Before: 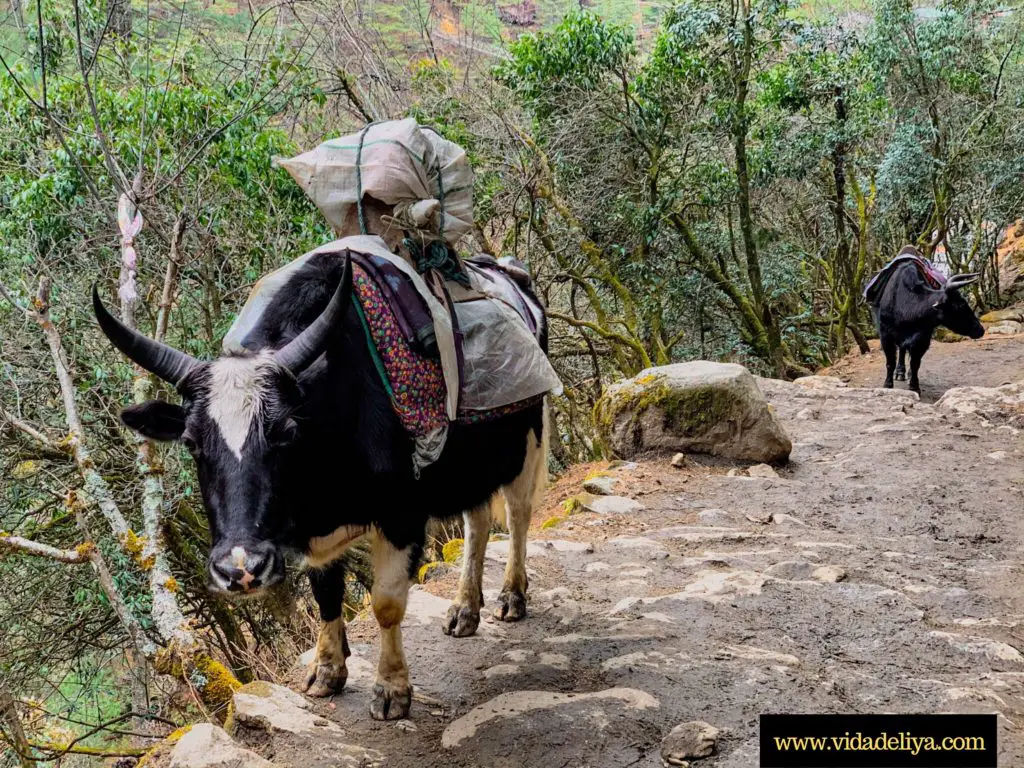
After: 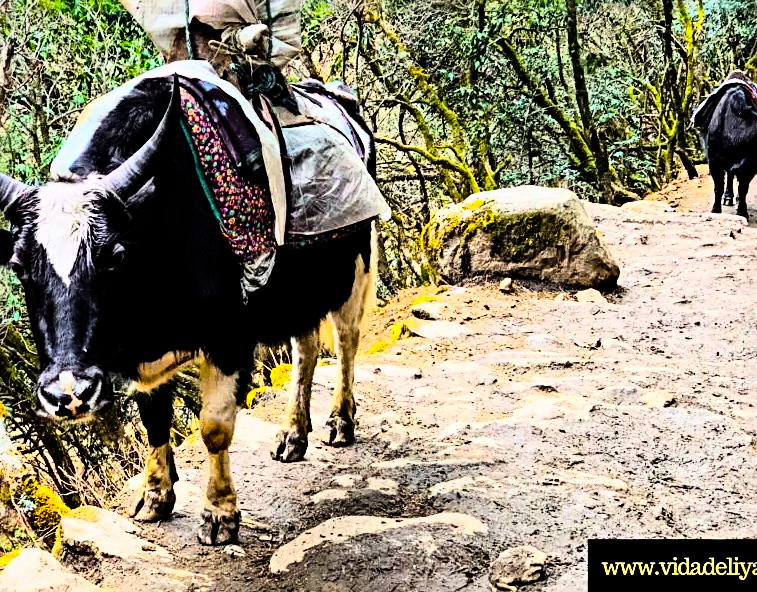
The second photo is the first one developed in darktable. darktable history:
white balance: red 0.978, blue 0.999
color balance rgb: perceptual saturation grading › global saturation 30%, global vibrance 20%
crop: left 16.871%, top 22.857%, right 9.116%
sharpen: radius 4.883
rgb curve: curves: ch0 [(0, 0) (0.21, 0.15) (0.24, 0.21) (0.5, 0.75) (0.75, 0.96) (0.89, 0.99) (1, 1)]; ch1 [(0, 0.02) (0.21, 0.13) (0.25, 0.2) (0.5, 0.67) (0.75, 0.9) (0.89, 0.97) (1, 1)]; ch2 [(0, 0.02) (0.21, 0.13) (0.25, 0.2) (0.5, 0.67) (0.75, 0.9) (0.89, 0.97) (1, 1)], compensate middle gray true
